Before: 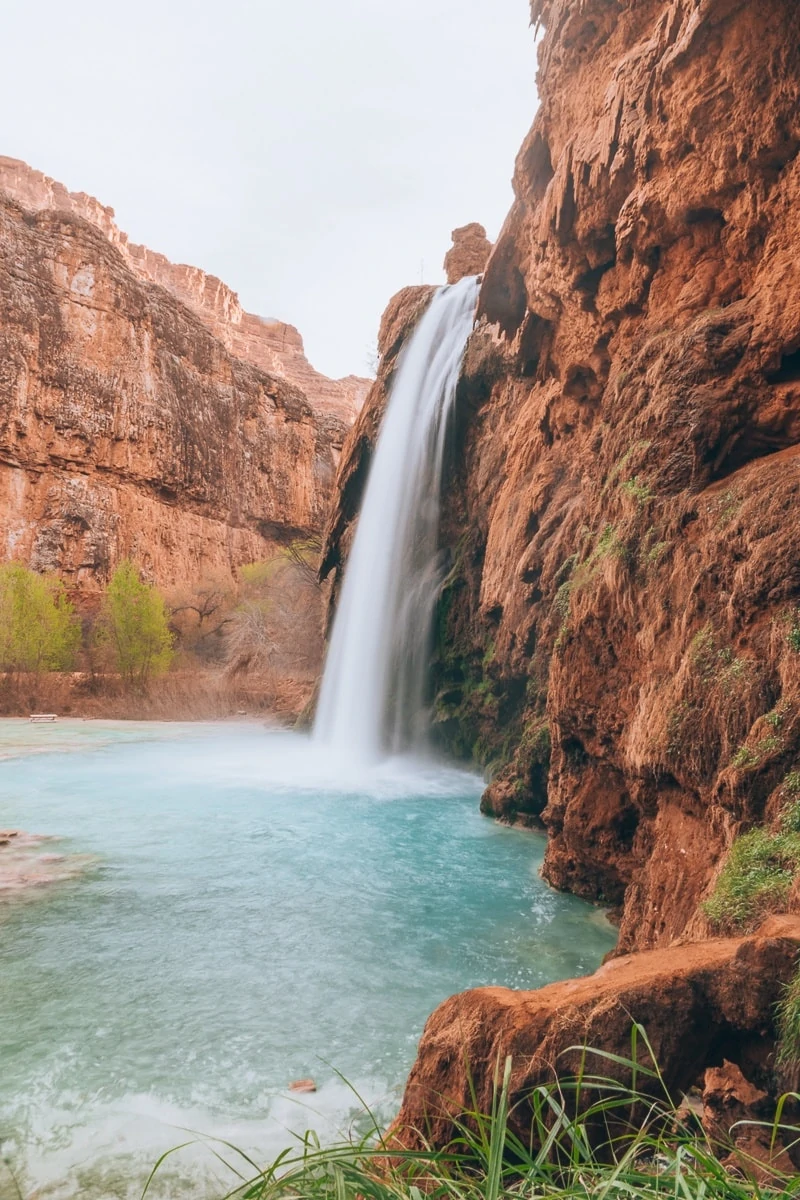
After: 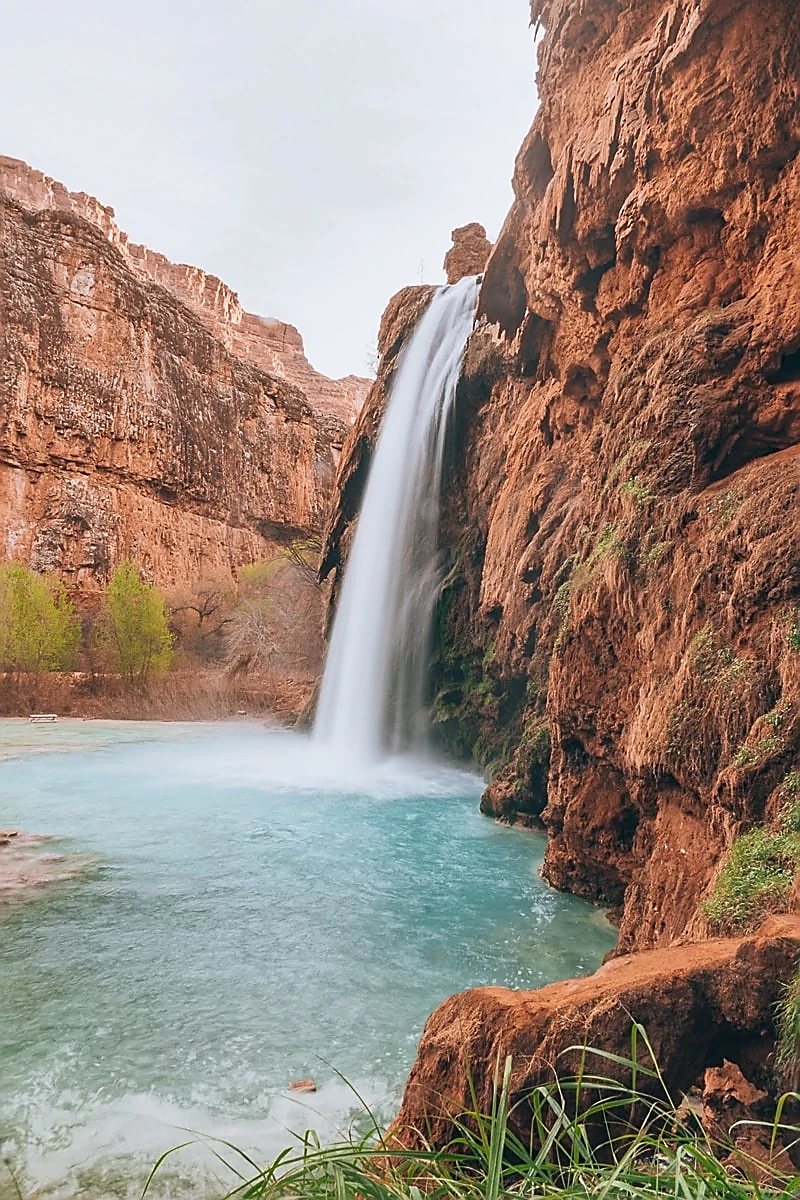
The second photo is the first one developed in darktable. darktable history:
shadows and highlights: radius 131.22, soften with gaussian
sharpen: radius 1.397, amount 1.248, threshold 0.7
